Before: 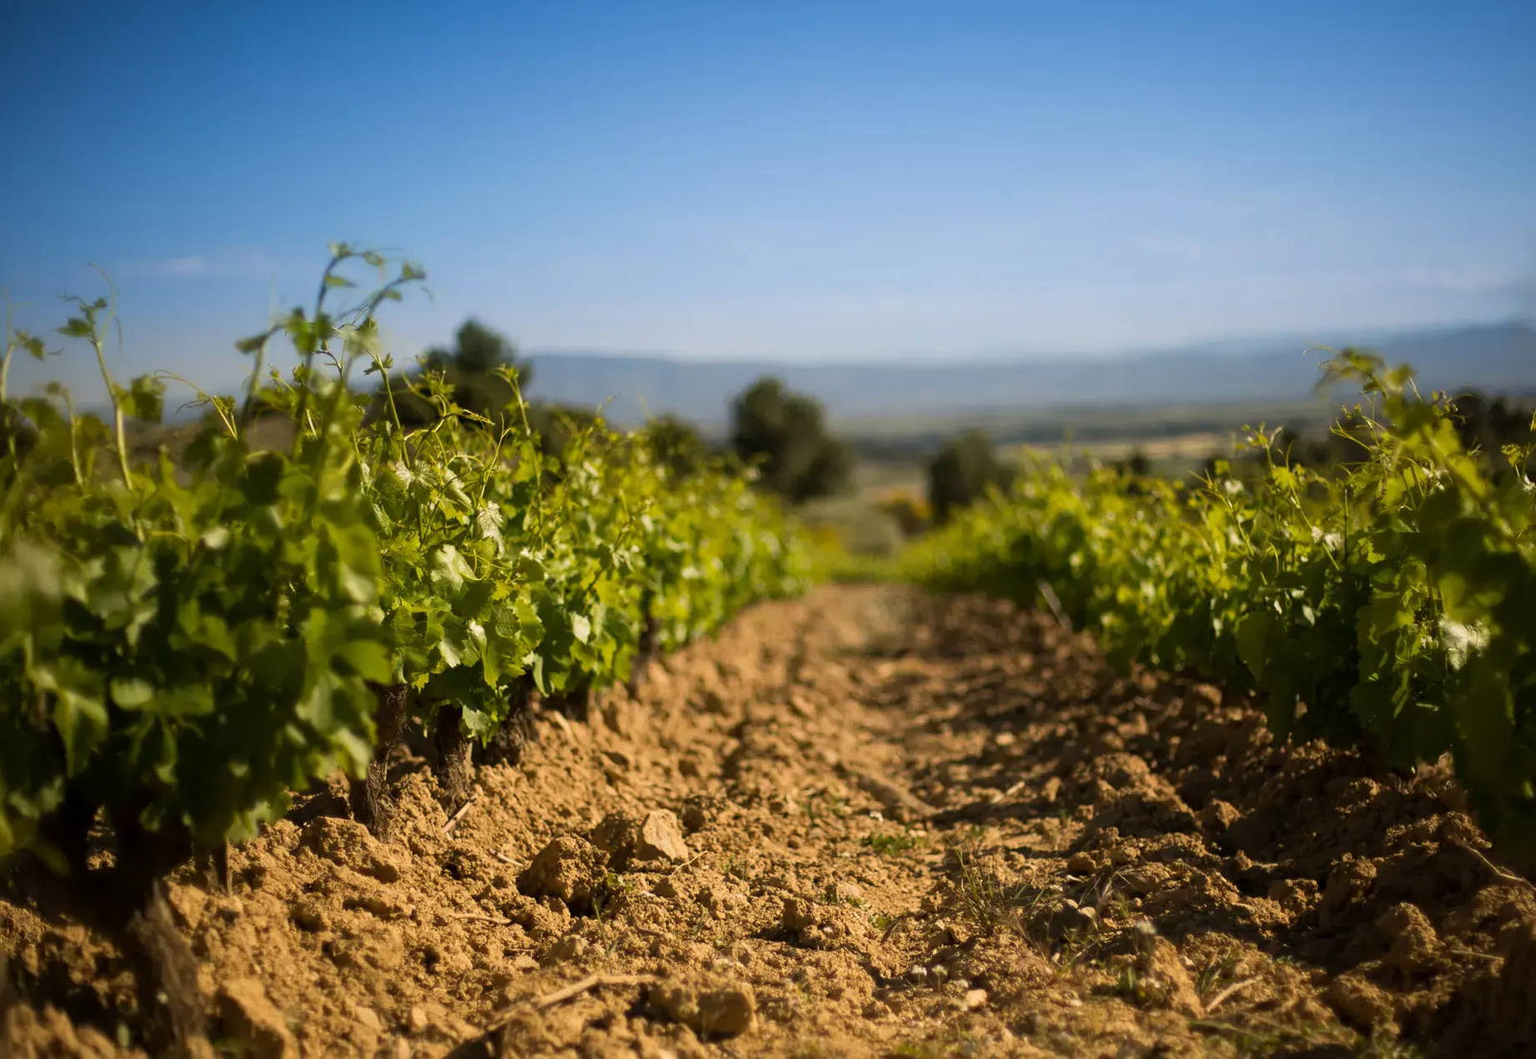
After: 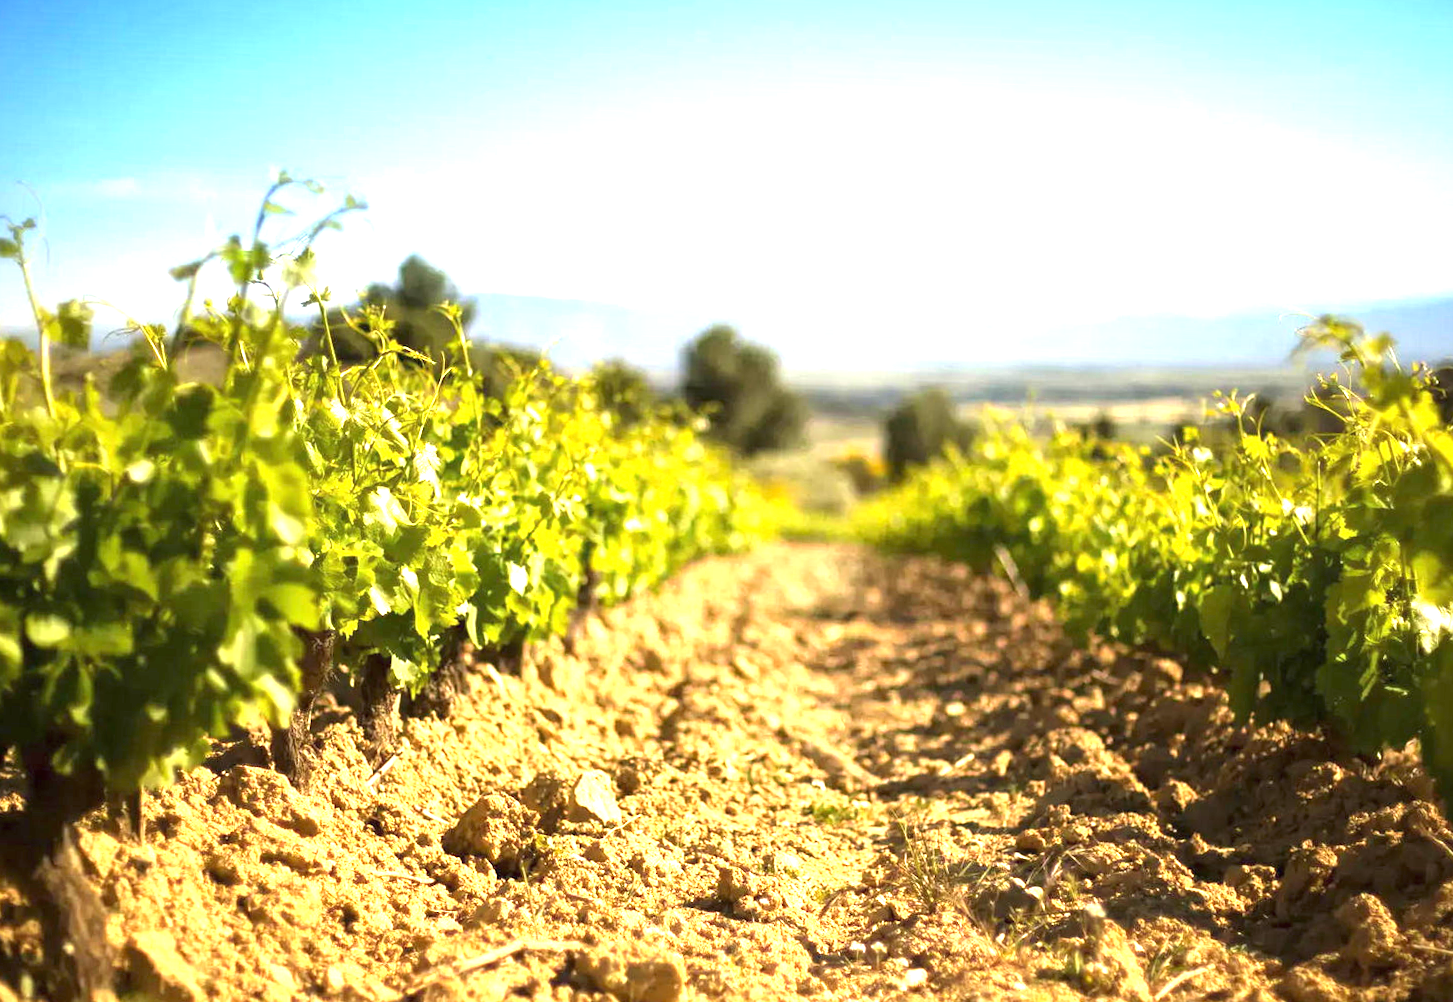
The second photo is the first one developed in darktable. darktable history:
exposure: black level correction 0, exposure 2 EV, compensate highlight preservation false
crop and rotate: angle -1.96°, left 3.097%, top 4.154%, right 1.586%, bottom 0.529%
